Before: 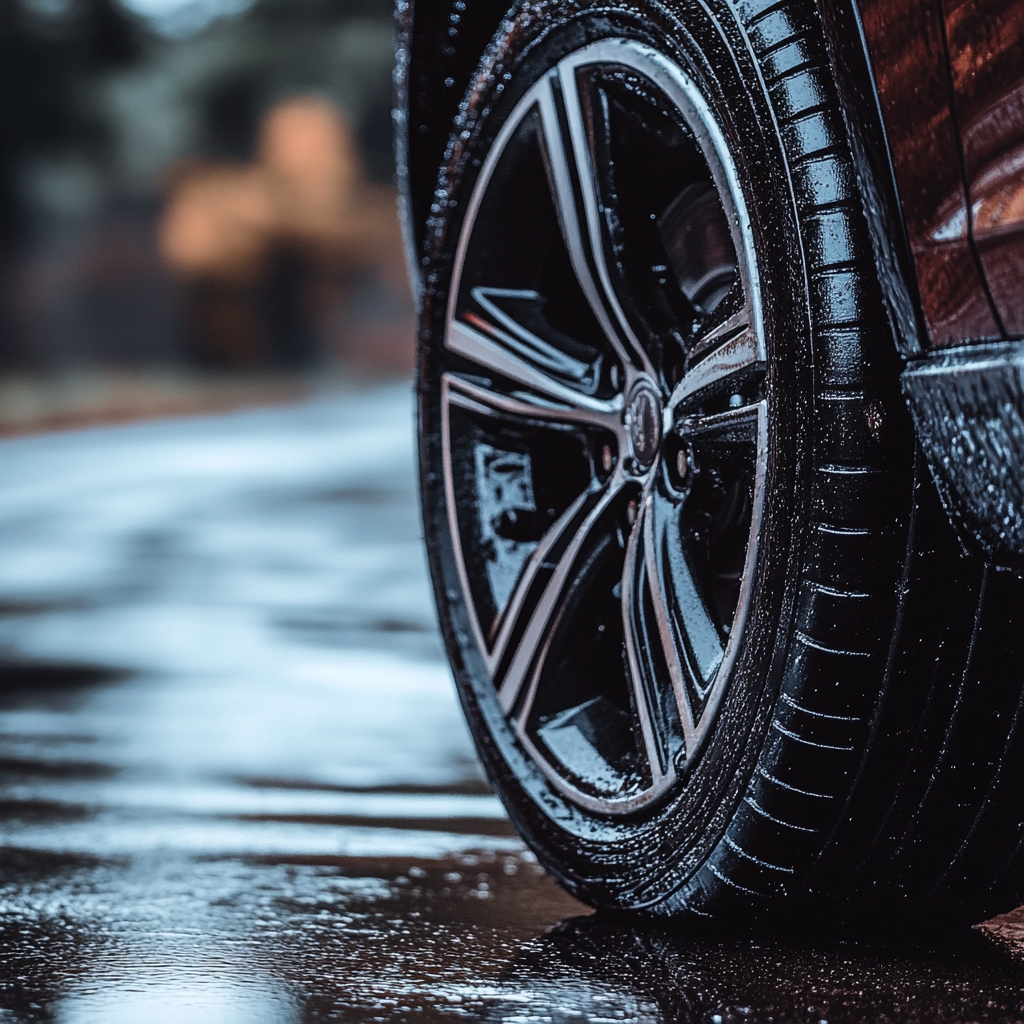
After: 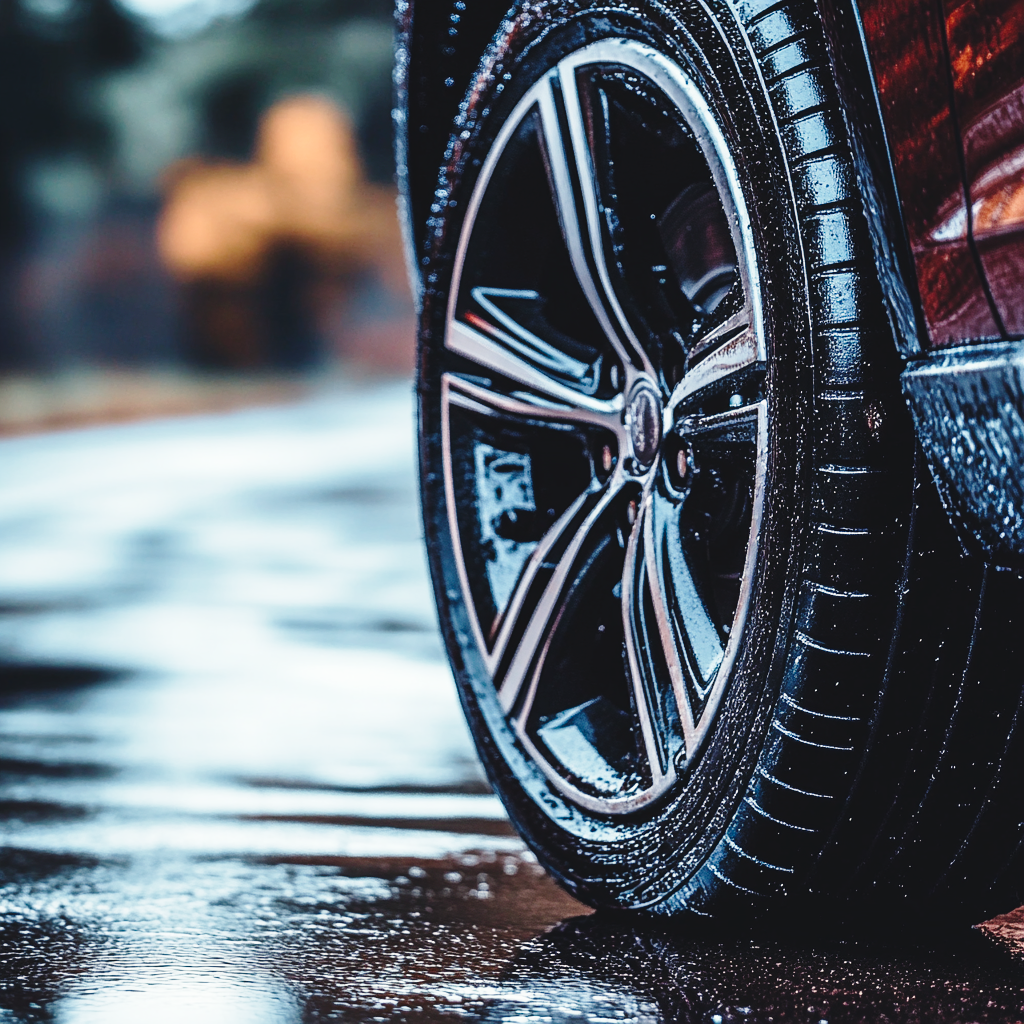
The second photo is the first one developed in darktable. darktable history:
base curve: curves: ch0 [(0, 0) (0.028, 0.03) (0.121, 0.232) (0.46, 0.748) (0.859, 0.968) (1, 1)], preserve colors none
color balance rgb: shadows lift › chroma 2%, shadows lift › hue 219.6°, power › hue 313.2°, highlights gain › chroma 3%, highlights gain › hue 75.6°, global offset › luminance 0.5%, perceptual saturation grading › global saturation 15.33%, perceptual saturation grading › highlights -19.33%, perceptual saturation grading › shadows 20%, global vibrance 20%
